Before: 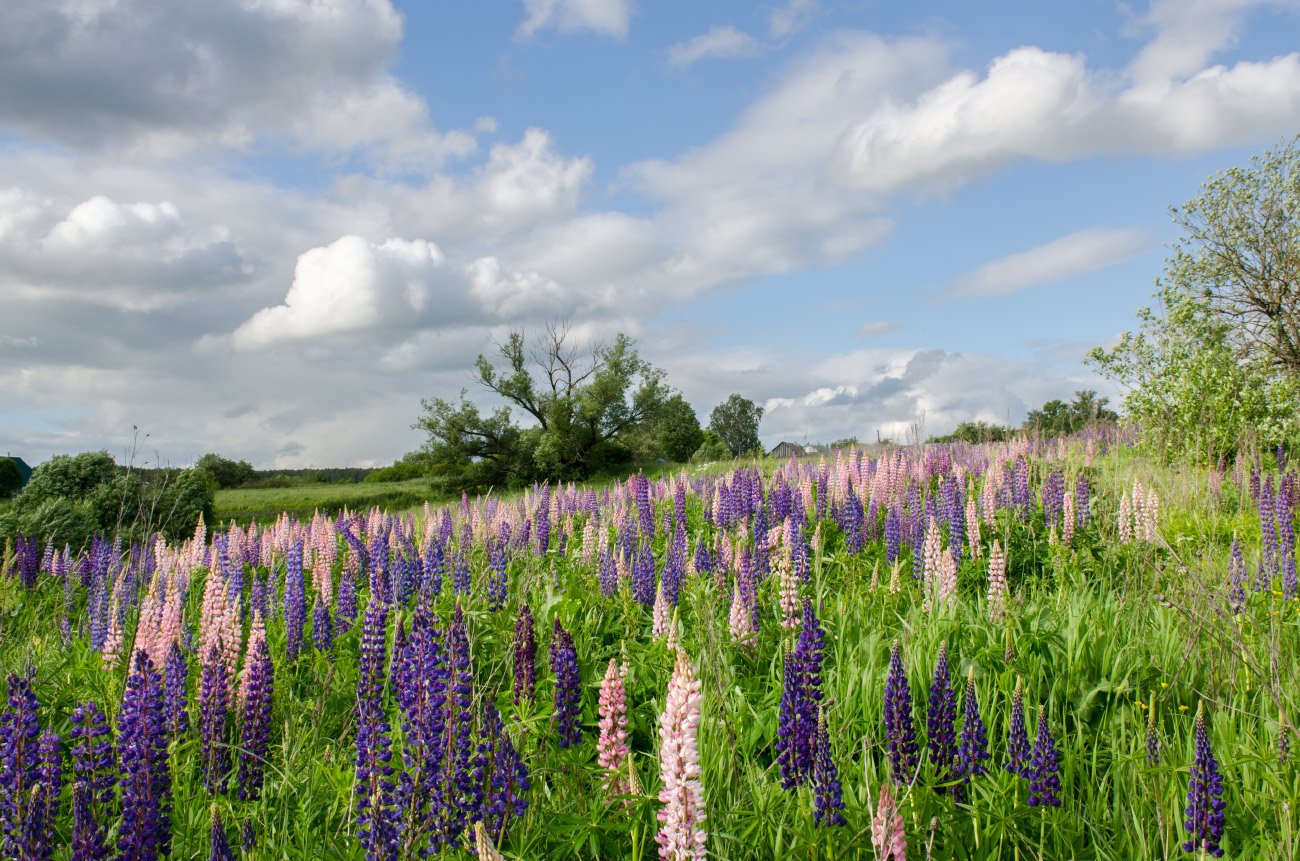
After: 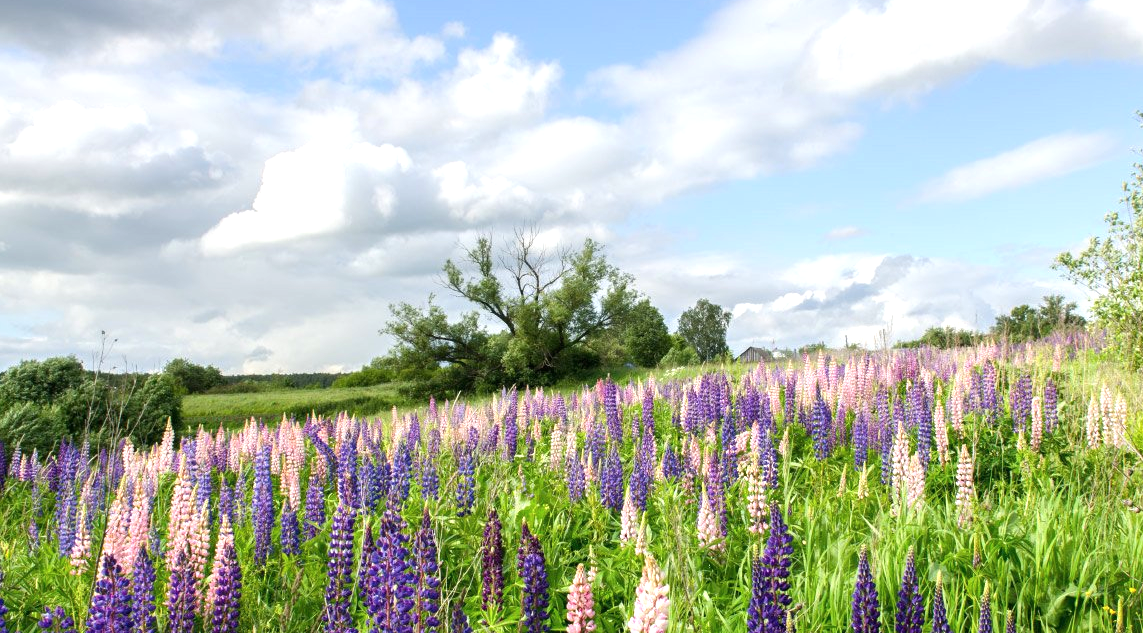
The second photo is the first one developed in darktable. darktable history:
exposure: black level correction 0, exposure 0.698 EV, compensate highlight preservation false
crop and rotate: left 2.466%, top 11.115%, right 9.595%, bottom 15.258%
color correction: highlights b* -0.017, saturation 0.977
shadows and highlights: shadows 31.02, highlights 1.85, soften with gaussian
